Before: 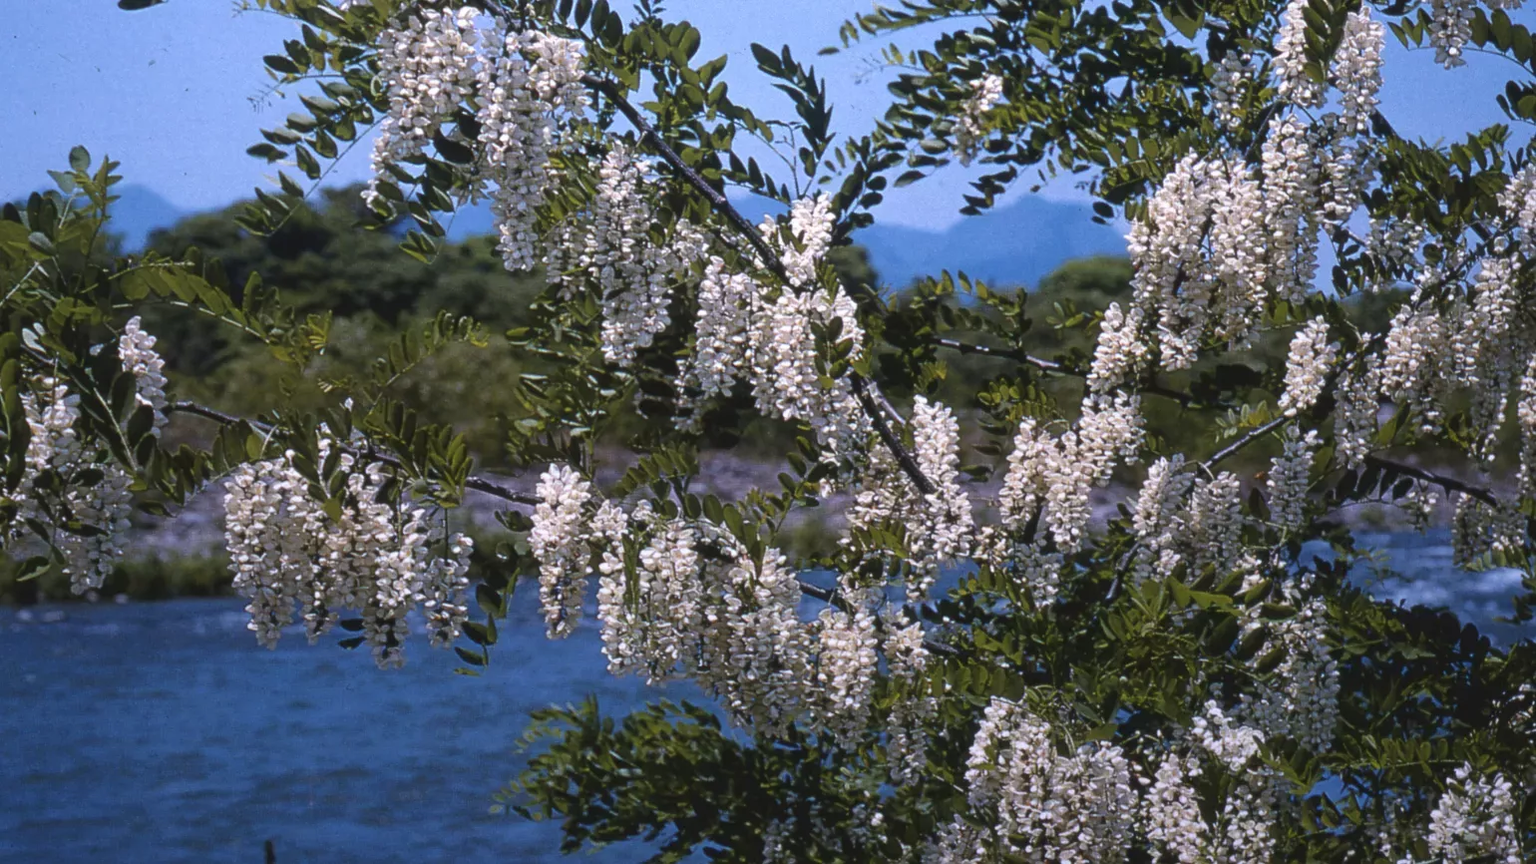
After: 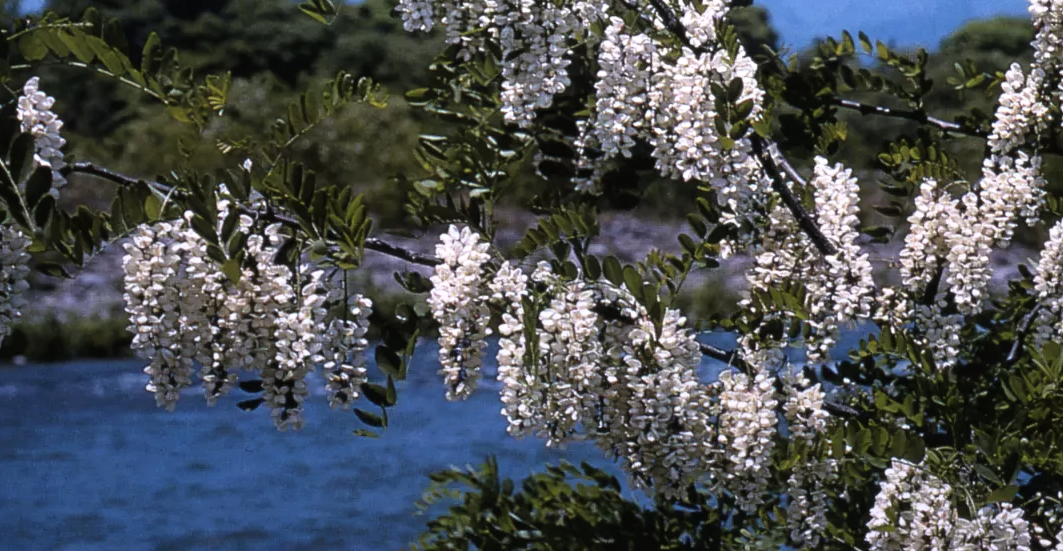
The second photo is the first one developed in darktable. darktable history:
filmic rgb: black relative exposure -8.02 EV, white relative exposure 2.36 EV, threshold 5.96 EV, hardness 6.52, enable highlight reconstruction true
crop: left 6.663%, top 27.73%, right 24.258%, bottom 8.538%
